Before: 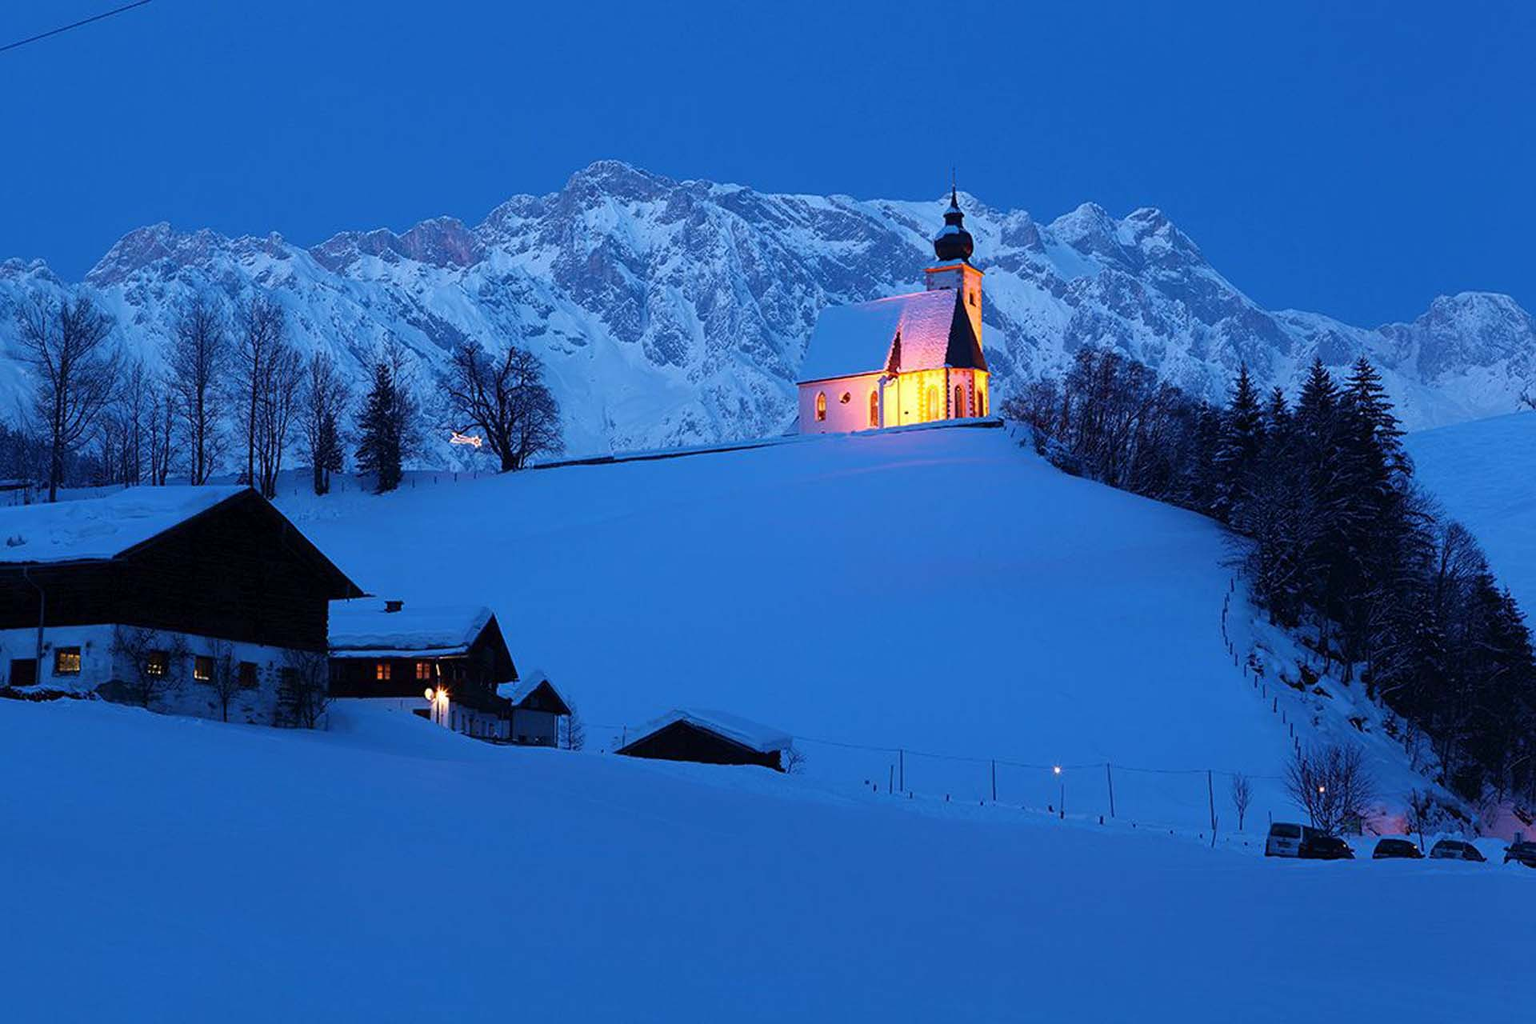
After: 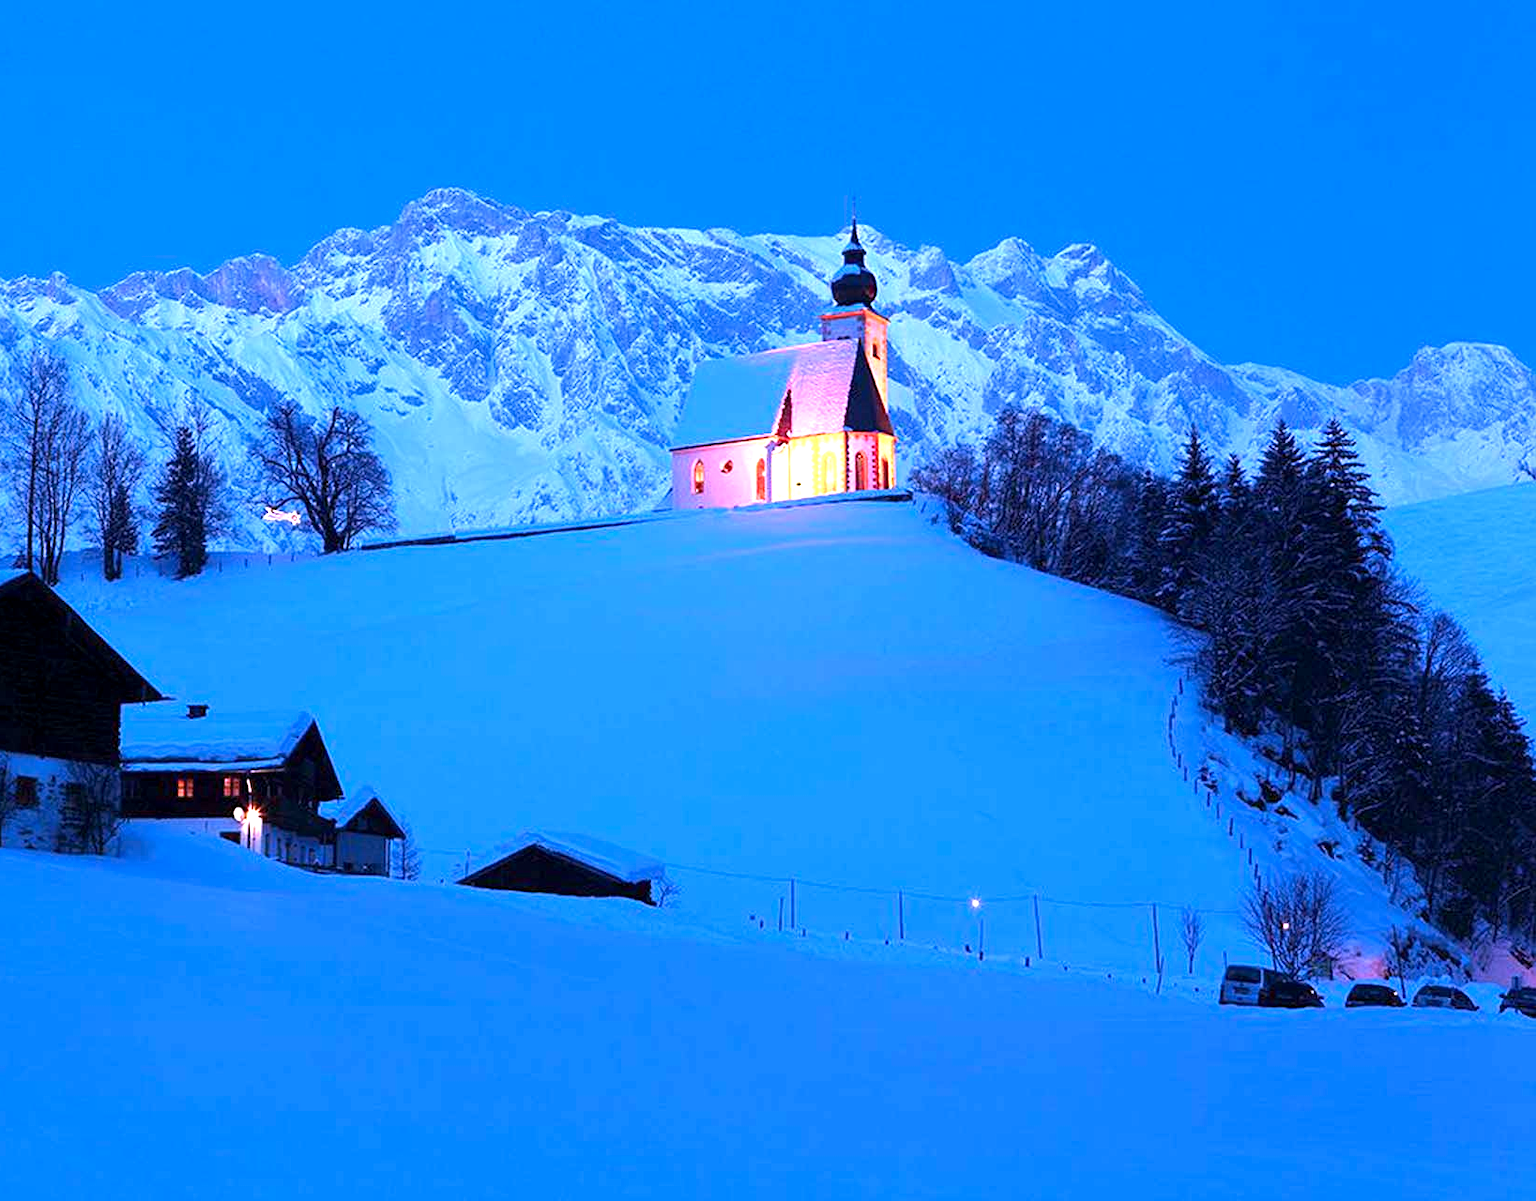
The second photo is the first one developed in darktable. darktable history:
exposure: black level correction 0.001, exposure 1.119 EV, compensate highlight preservation false
crop and rotate: left 14.713%
color correction: highlights a* 15.09, highlights b* -24.73
